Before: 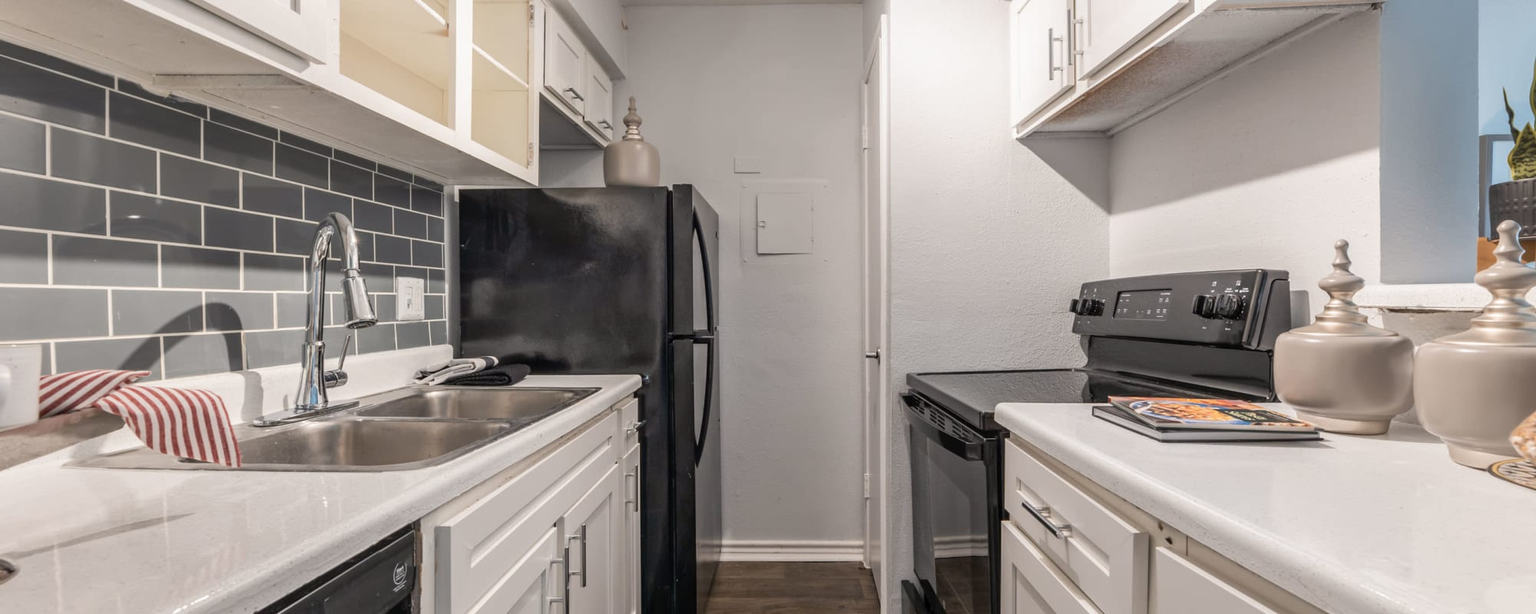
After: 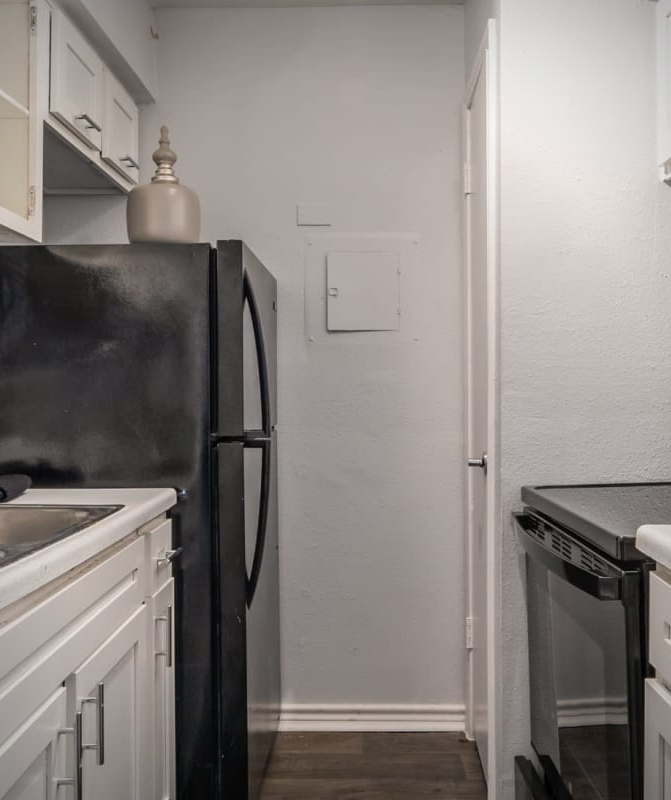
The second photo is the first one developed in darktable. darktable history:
crop: left 32.966%, right 33.457%
vignetting: on, module defaults
